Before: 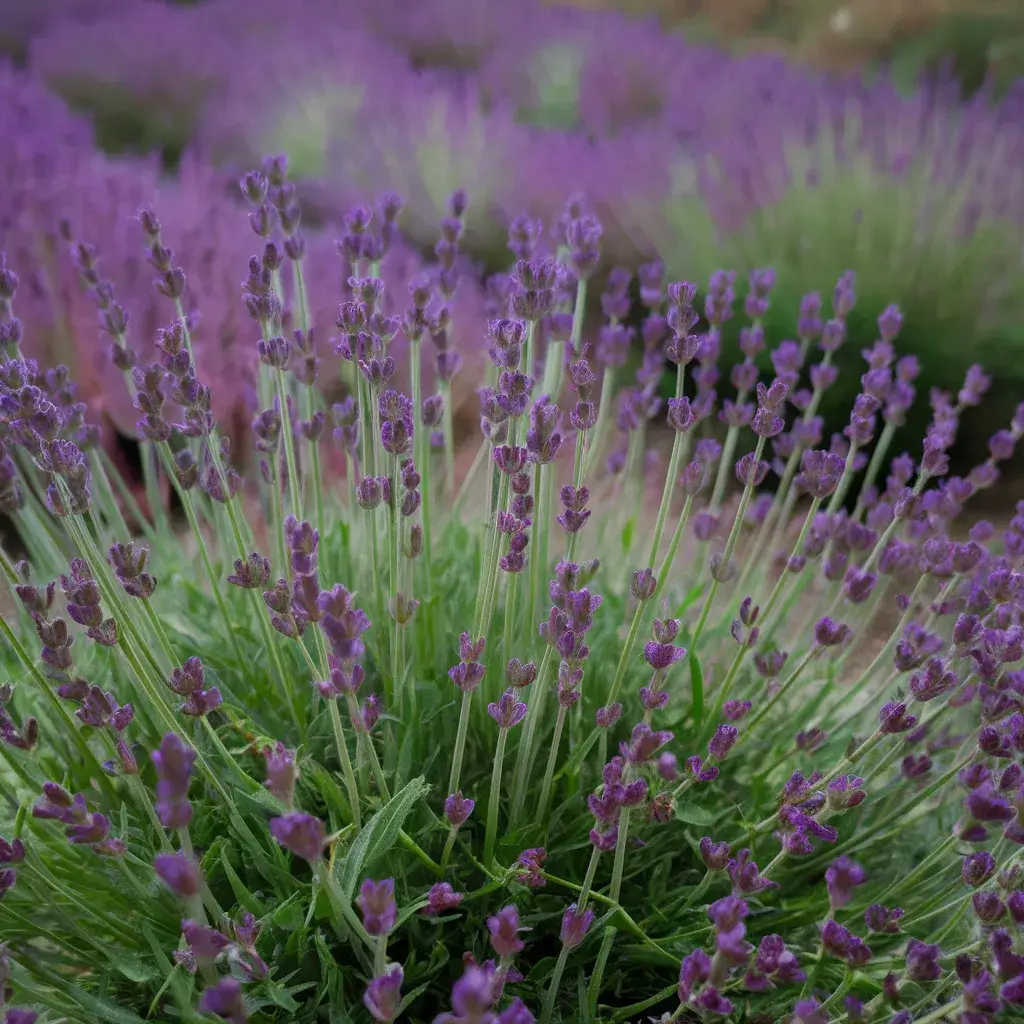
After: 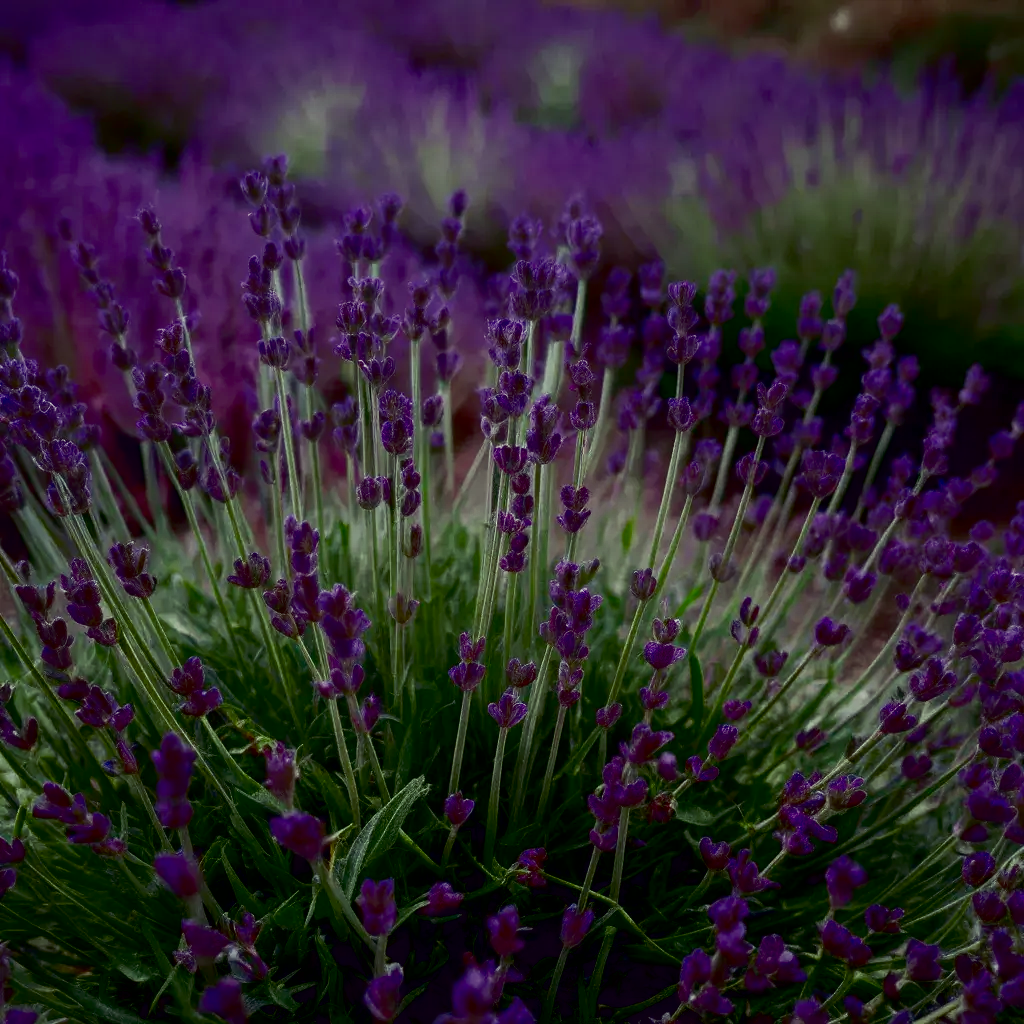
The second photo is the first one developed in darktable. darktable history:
base curve: curves: ch0 [(0, 0) (0.028, 0.03) (0.121, 0.232) (0.46, 0.748) (0.859, 0.968) (1, 1)], preserve colors none
contrast brightness saturation: brightness -0.988, saturation 0.989
color correction: highlights a* -20.62, highlights b* 20.66, shadows a* 19.61, shadows b* -21.26, saturation 0.44
